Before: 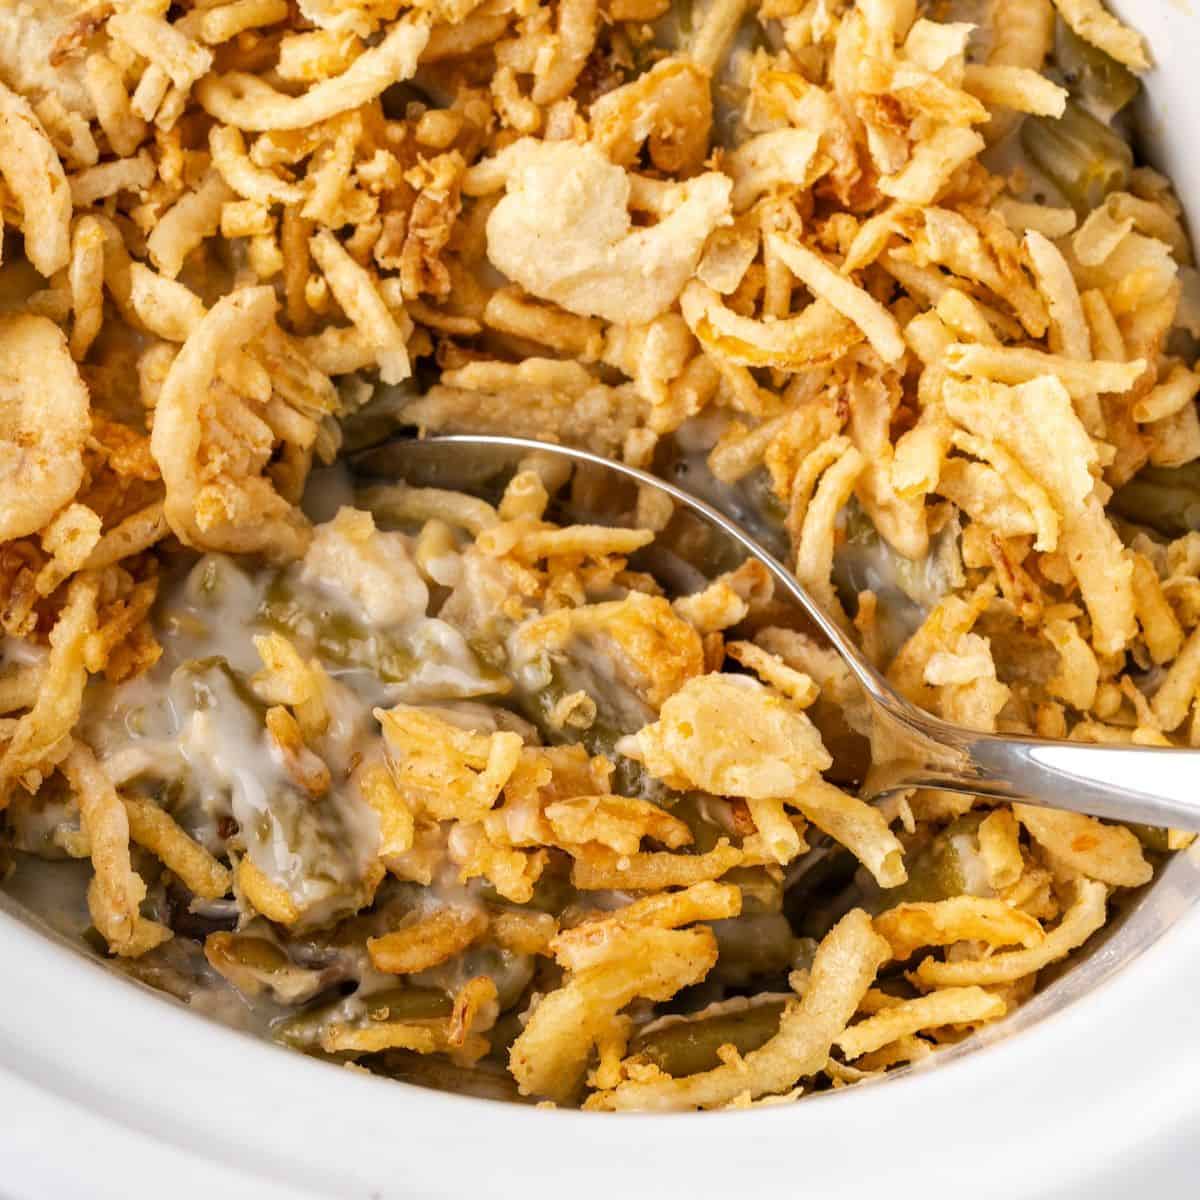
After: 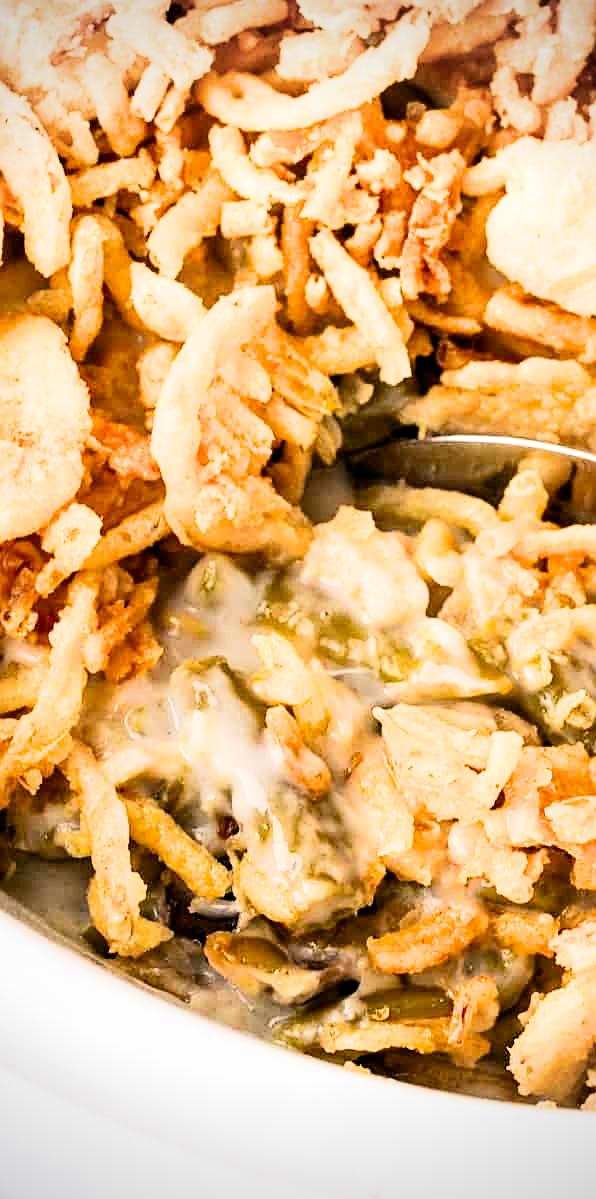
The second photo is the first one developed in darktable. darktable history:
exposure: exposure 0.945 EV, compensate exposure bias true, compensate highlight preservation false
crop and rotate: left 0.055%, top 0%, right 50.275%
sharpen: on, module defaults
filmic rgb: middle gray luminance 12.75%, black relative exposure -10.14 EV, white relative exposure 3.47 EV, target black luminance 0%, hardness 5.69, latitude 44.83%, contrast 1.226, highlights saturation mix 5.74%, shadows ↔ highlights balance 26.8%
haze removal: compatibility mode true, adaptive false
vignetting: fall-off radius 45.26%, unbound false
contrast brightness saturation: contrast 0.148, brightness -0.013, saturation 0.103
